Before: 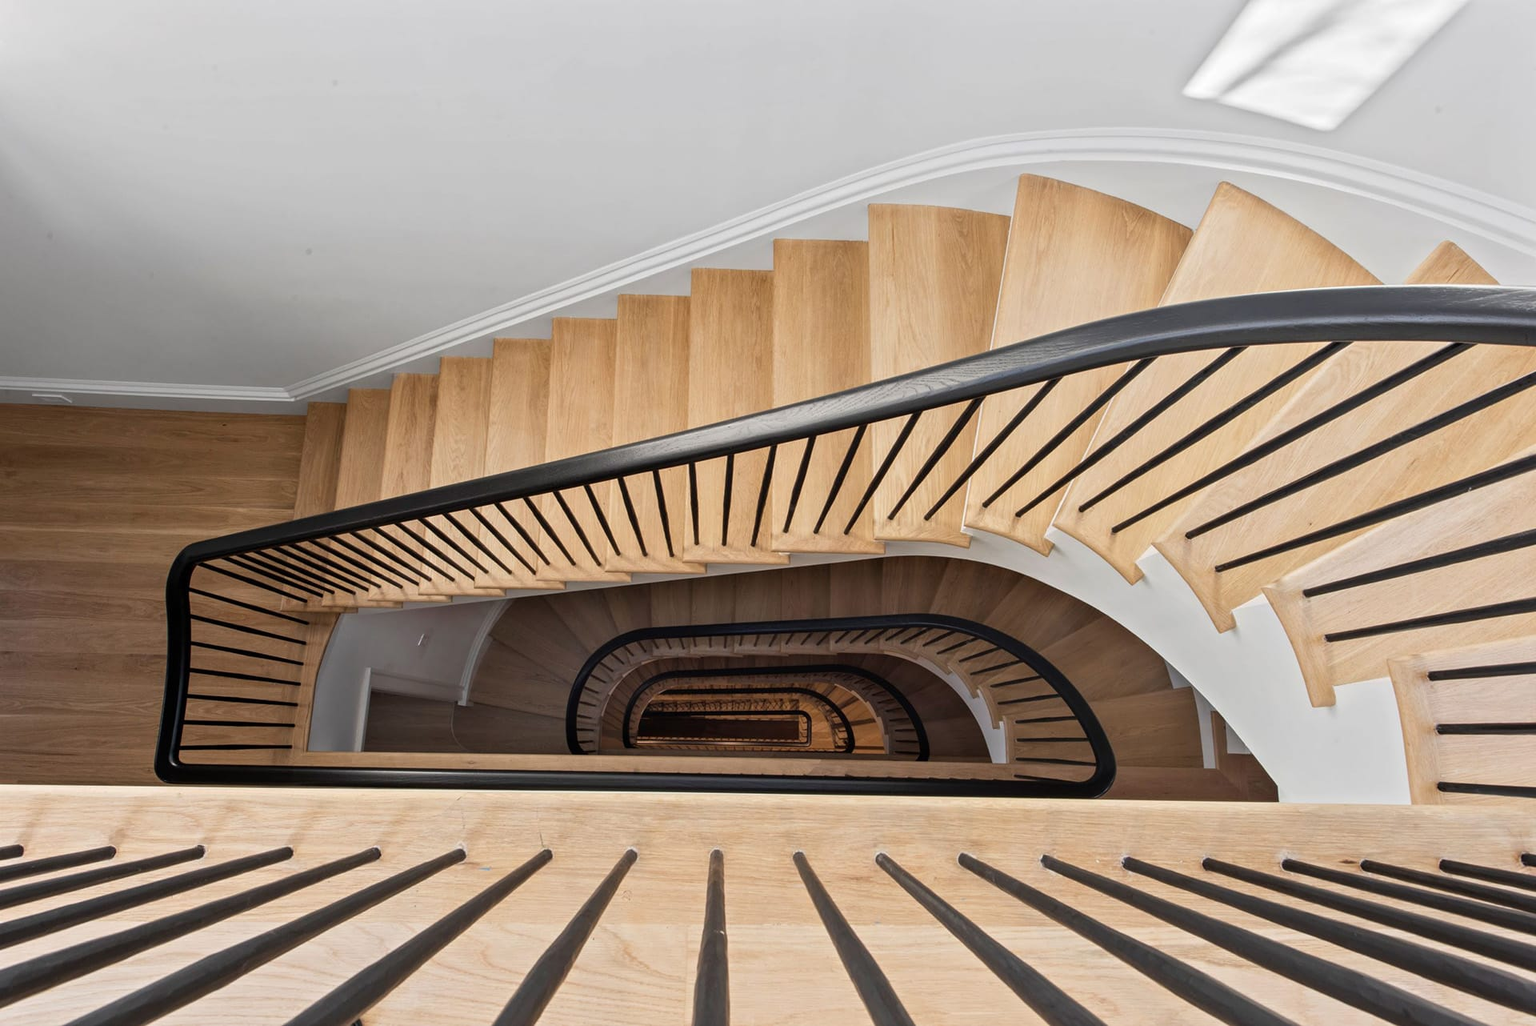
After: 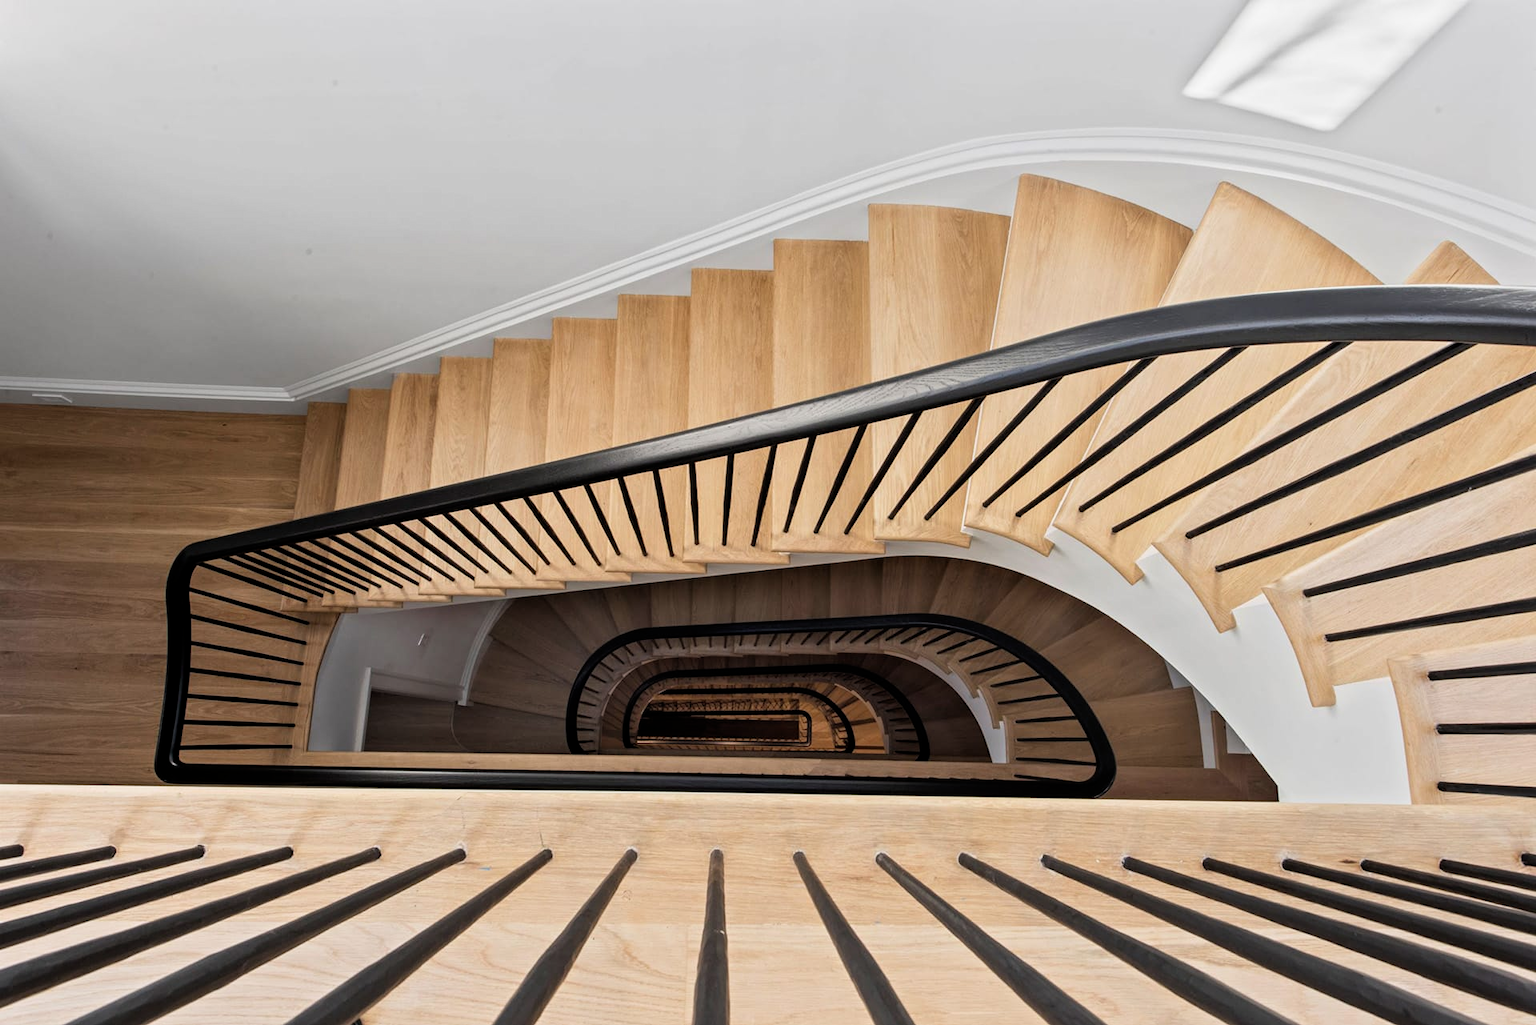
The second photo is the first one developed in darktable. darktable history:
filmic rgb: black relative exposure -12.8 EV, white relative exposure 2.8 EV, threshold 3 EV, target black luminance 0%, hardness 8.54, latitude 70.41%, contrast 1.133, shadows ↔ highlights balance -0.395%, color science v4 (2020), enable highlight reconstruction true
